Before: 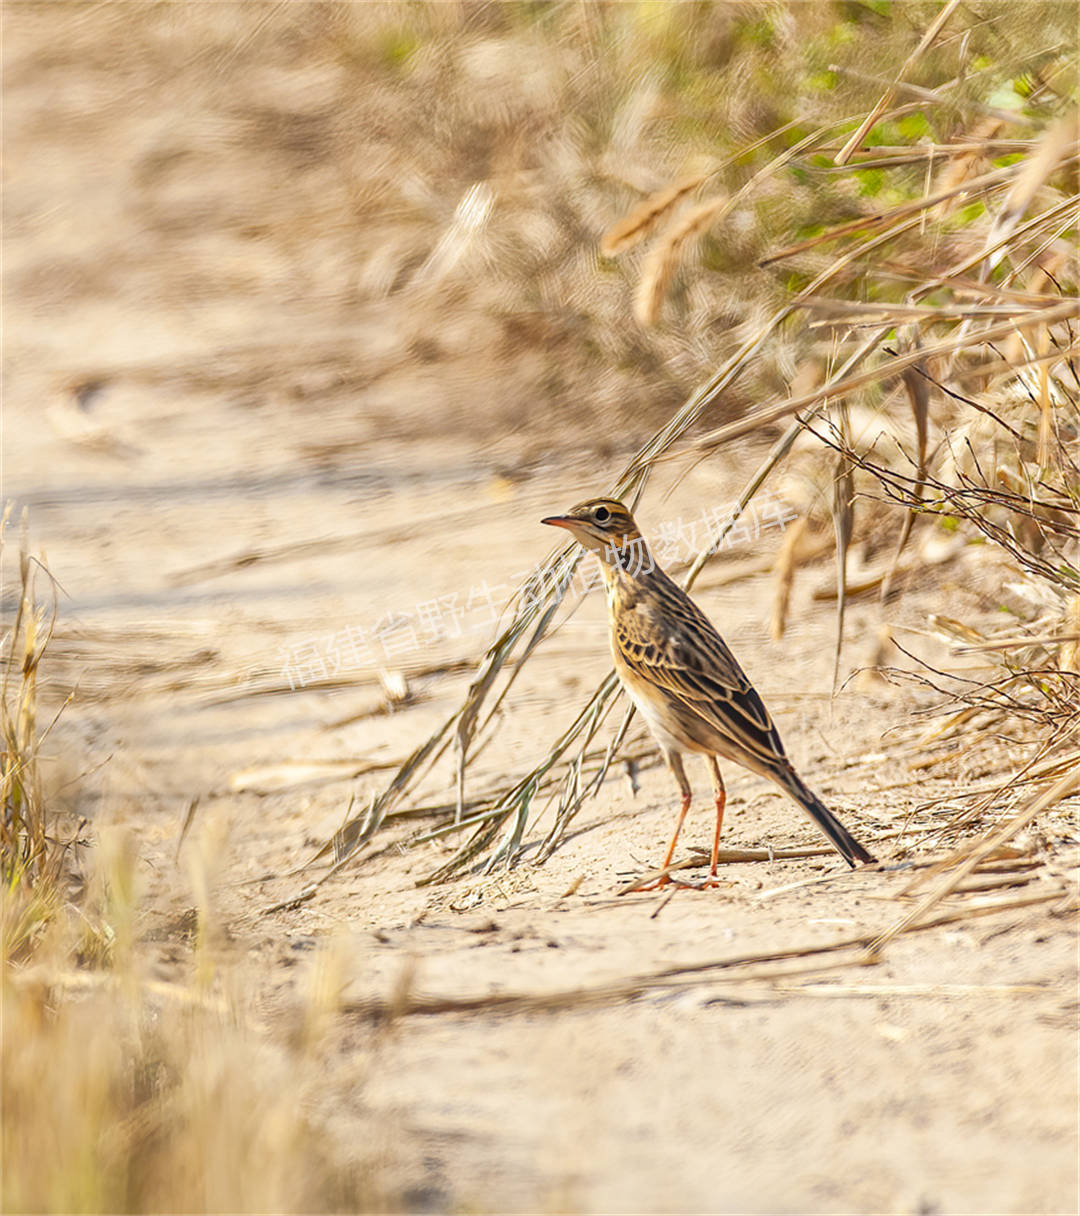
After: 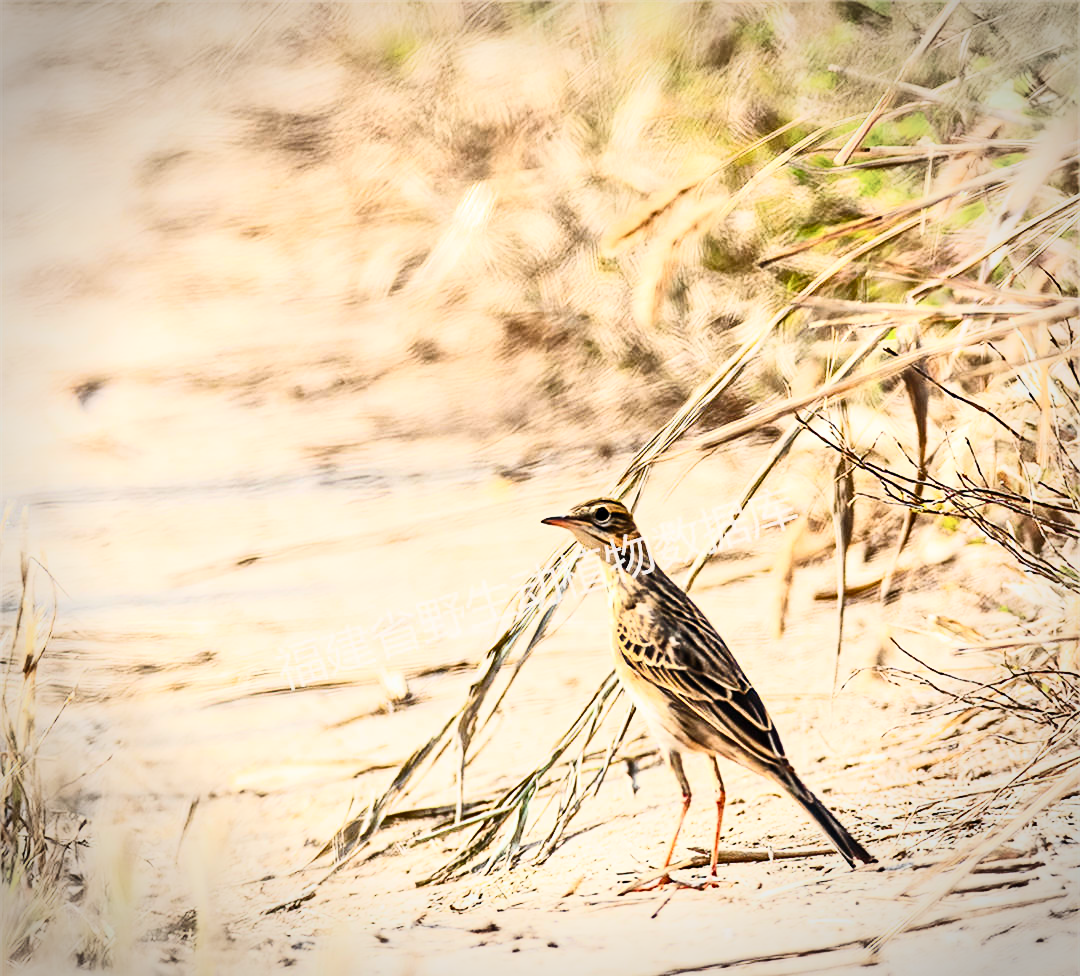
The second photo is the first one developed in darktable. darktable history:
local contrast: mode bilateral grid, contrast 20, coarseness 50, detail 120%, midtone range 0.2
filmic rgb: black relative exposure -7.46 EV, white relative exposure 4.83 EV, hardness 3.4
contrast brightness saturation: contrast 0.616, brightness 0.322, saturation 0.148
crop: bottom 19.71%
contrast equalizer: y [[0.6 ×6], [0.55 ×6], [0 ×6], [0 ×6], [0 ×6]], mix 0.193
vignetting: automatic ratio true
